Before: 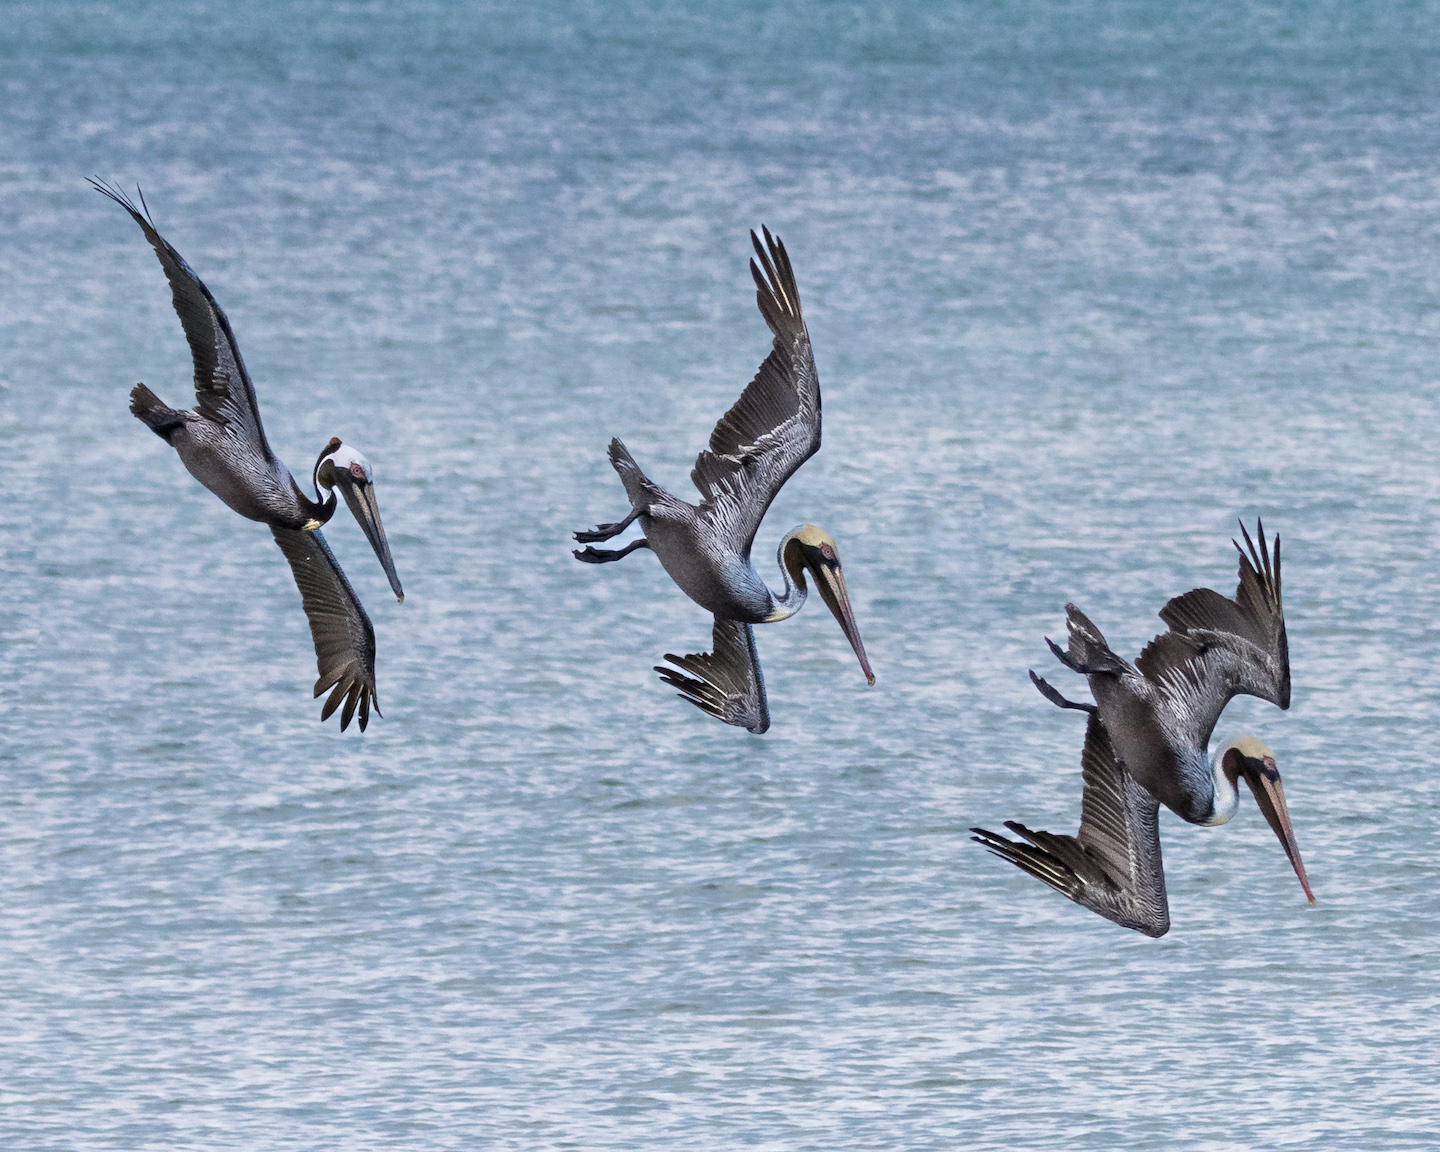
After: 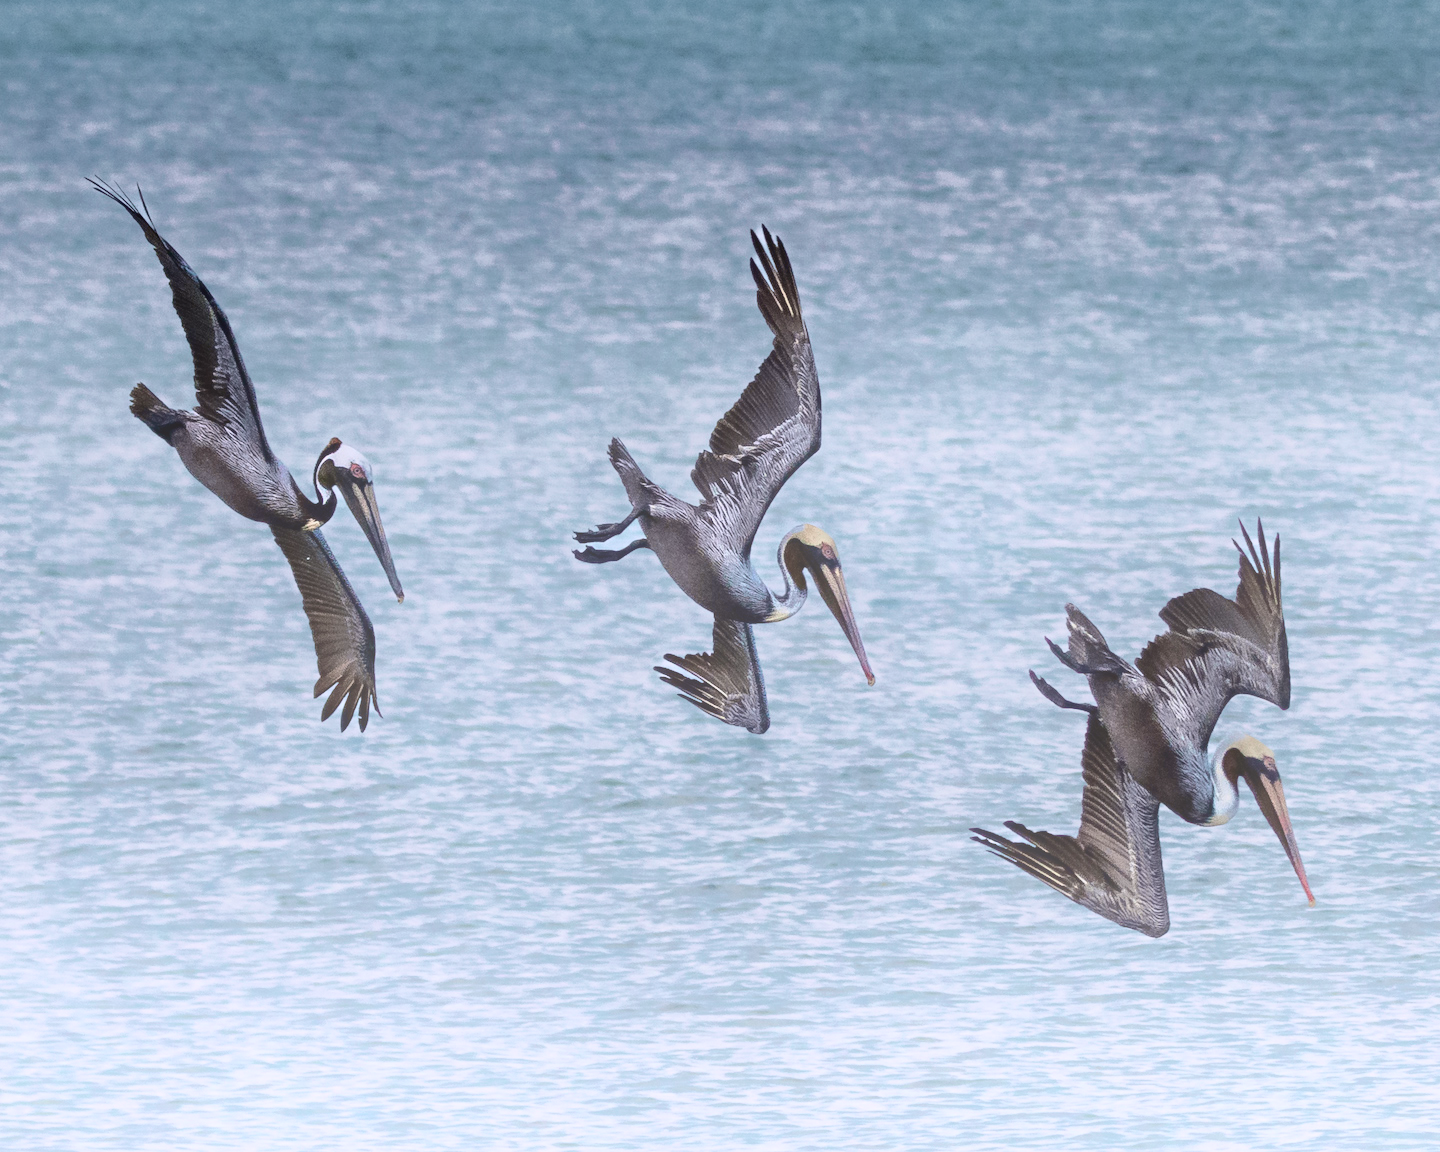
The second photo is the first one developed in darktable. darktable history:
bloom: on, module defaults
tone curve: curves: ch0 [(0, 0) (0.139, 0.081) (0.304, 0.259) (0.502, 0.505) (0.683, 0.676) (0.761, 0.773) (0.858, 0.858) (0.987, 0.945)]; ch1 [(0, 0) (0.172, 0.123) (0.304, 0.288) (0.414, 0.44) (0.472, 0.473) (0.502, 0.508) (0.54, 0.543) (0.583, 0.601) (0.638, 0.654) (0.741, 0.783) (1, 1)]; ch2 [(0, 0) (0.411, 0.424) (0.485, 0.476) (0.502, 0.502) (0.557, 0.54) (0.631, 0.576) (1, 1)], color space Lab, independent channels, preserve colors none
